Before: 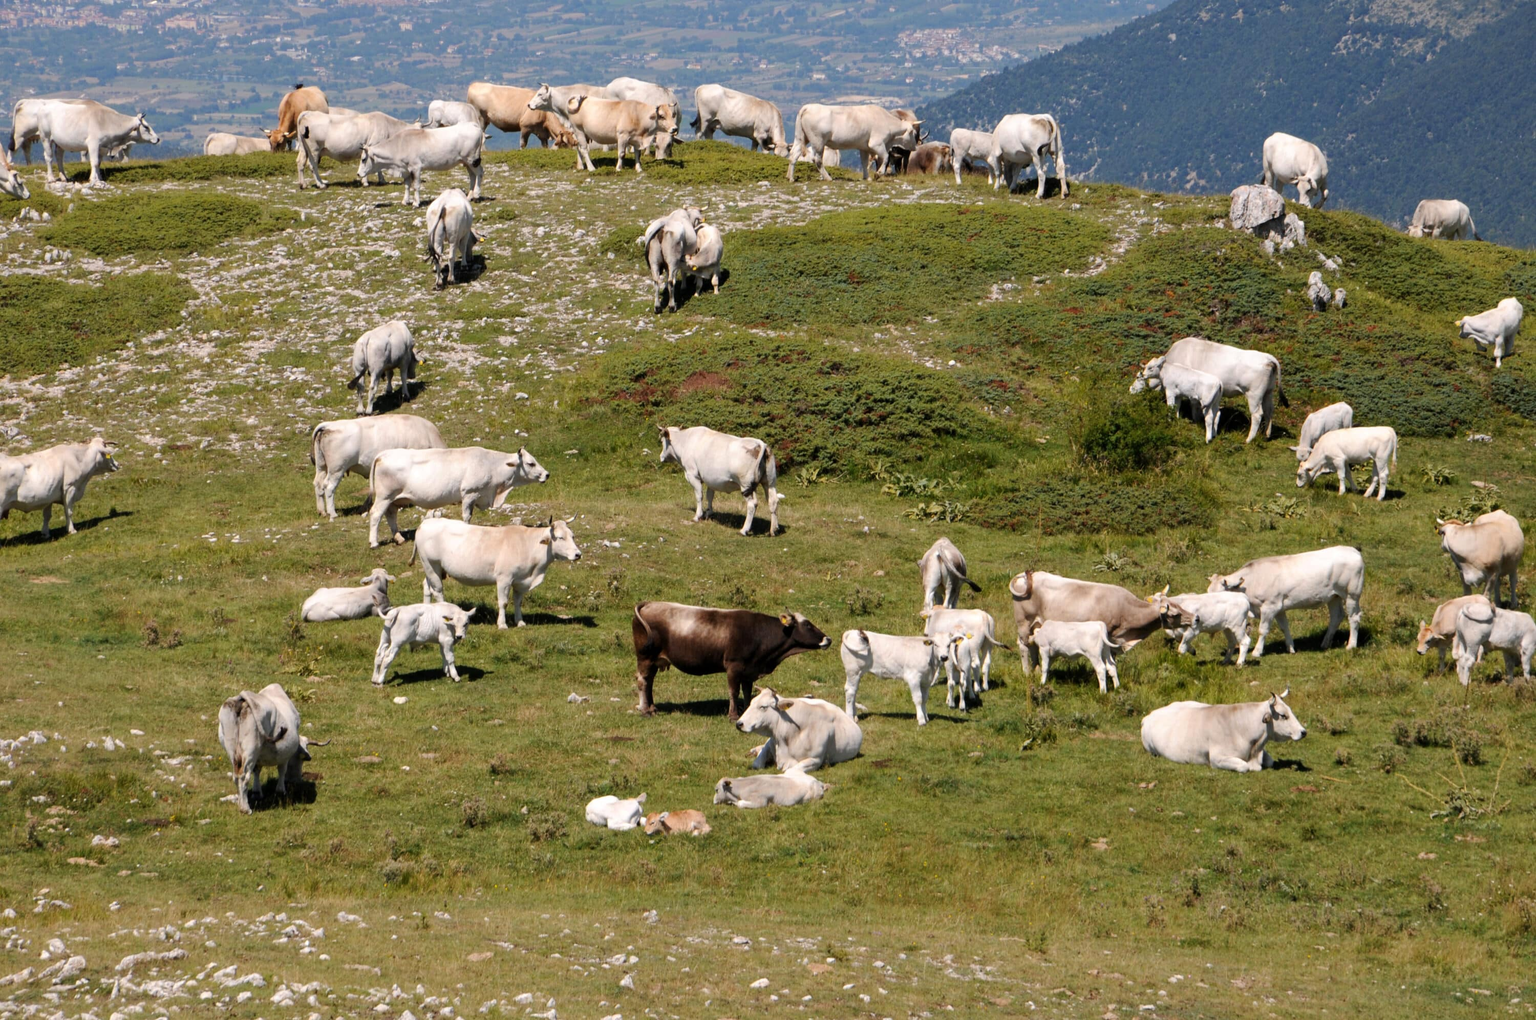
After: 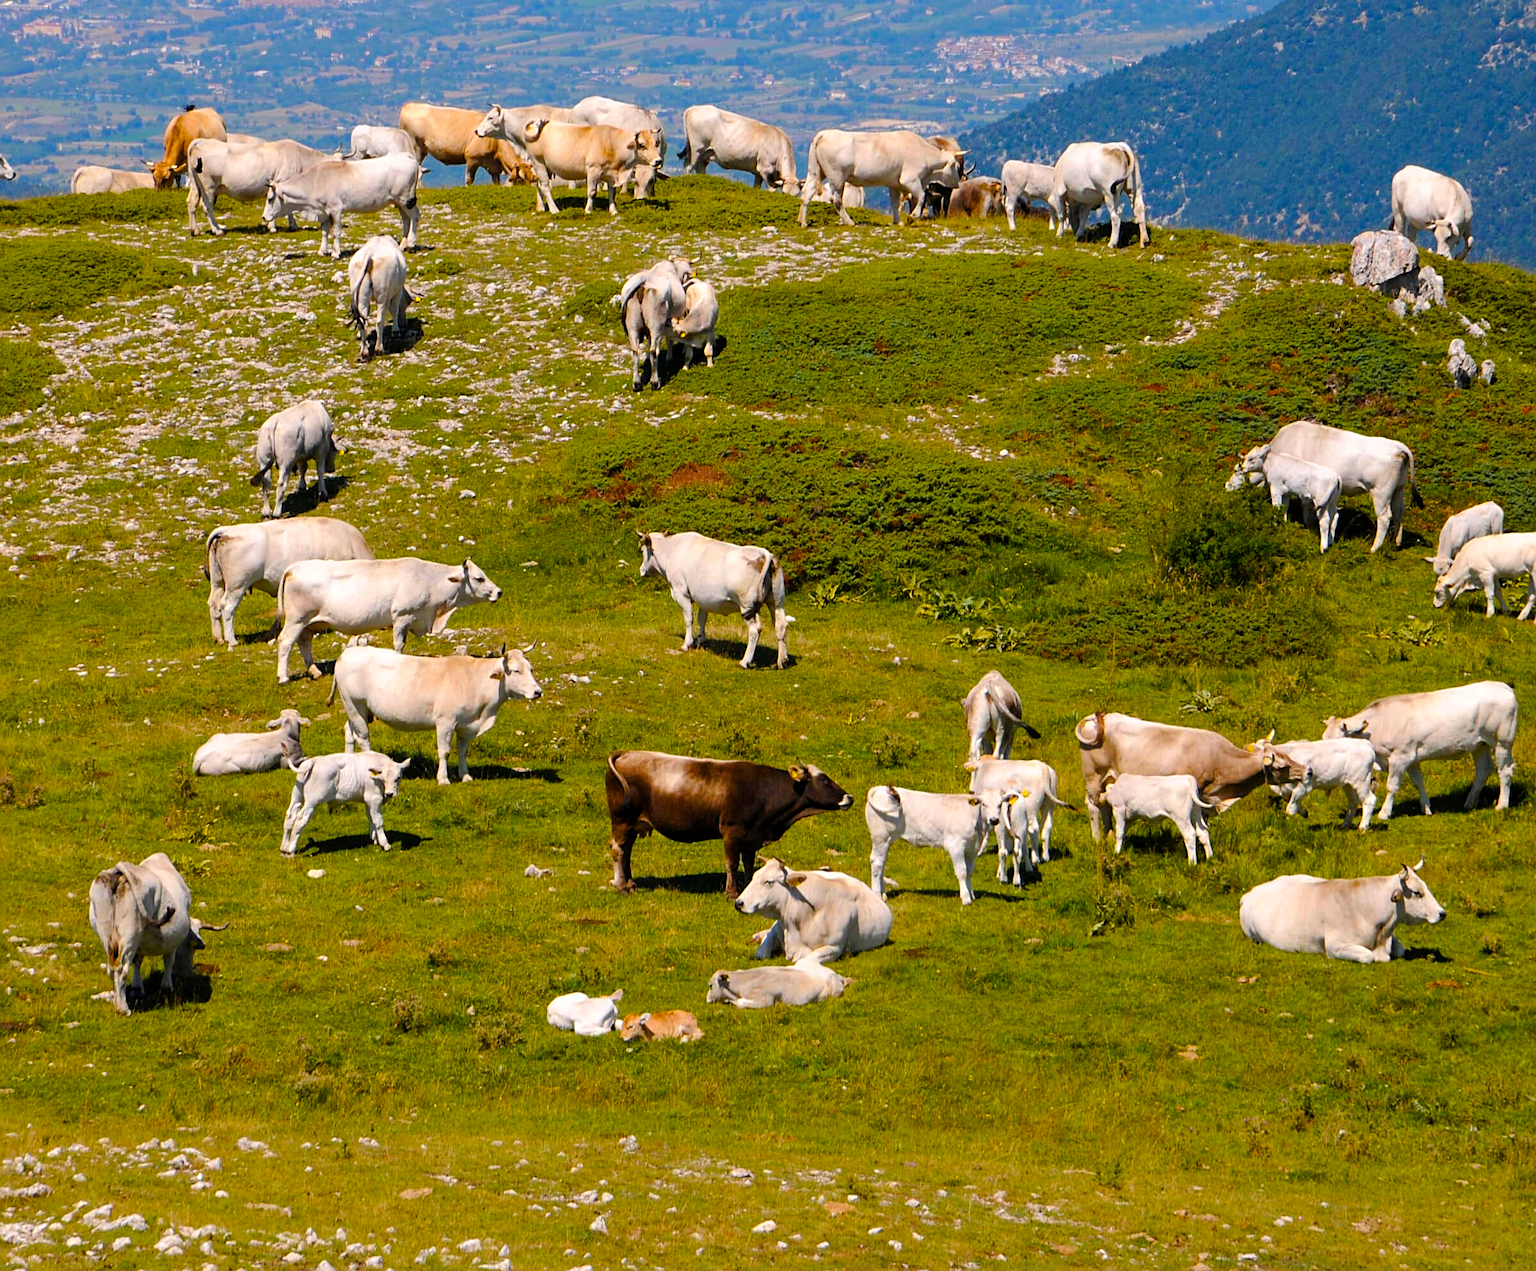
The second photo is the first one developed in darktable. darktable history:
crop and rotate: left 9.597%, right 10.195%
sharpen: on, module defaults
color balance rgb: linear chroma grading › global chroma 23.15%, perceptual saturation grading › global saturation 28.7%, perceptual saturation grading › mid-tones 12.04%, perceptual saturation grading › shadows 10.19%, global vibrance 22.22%
